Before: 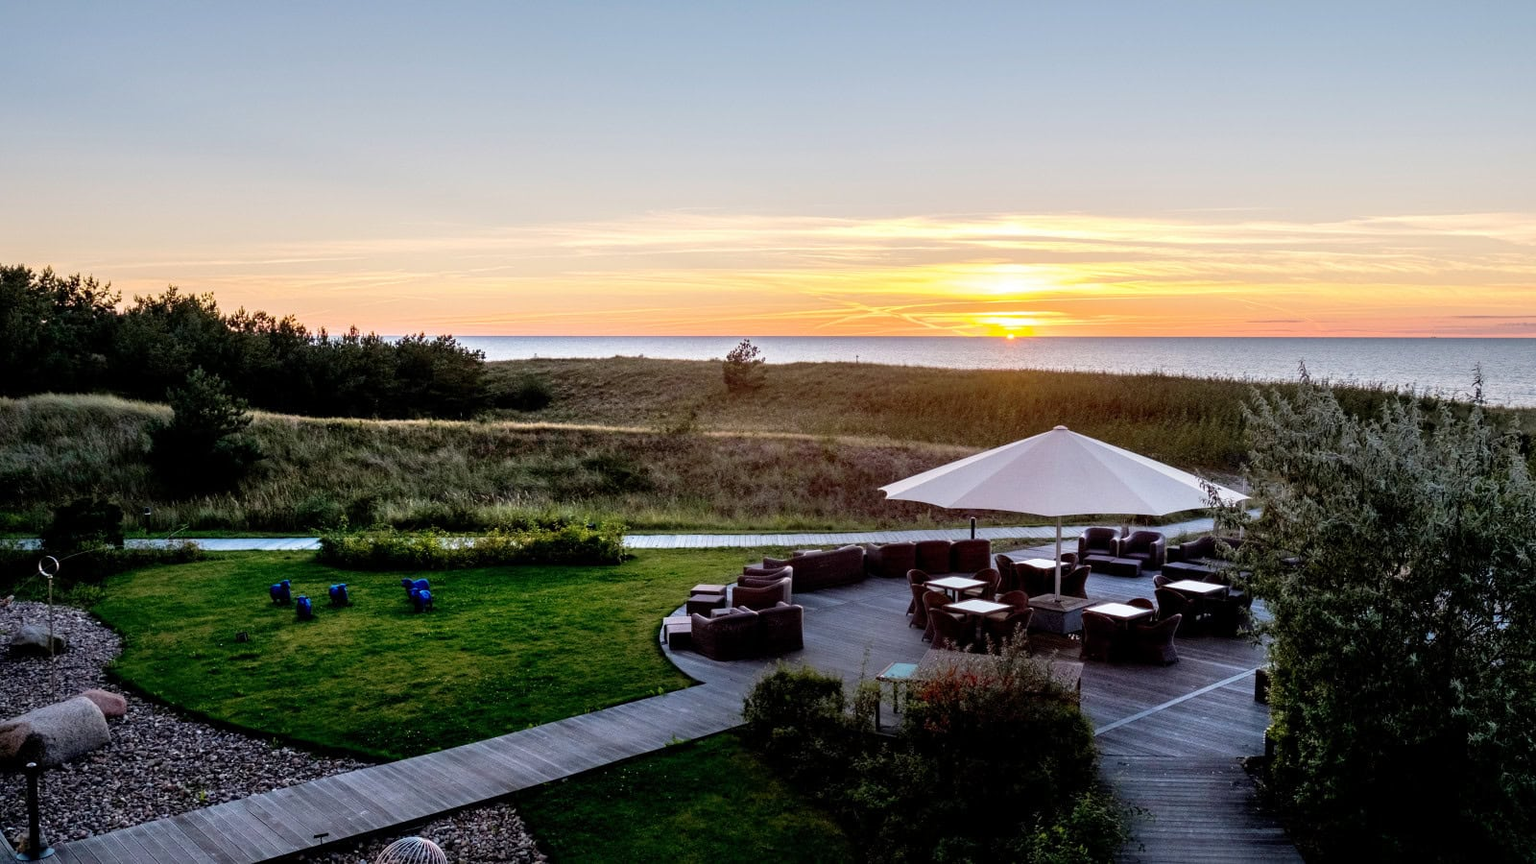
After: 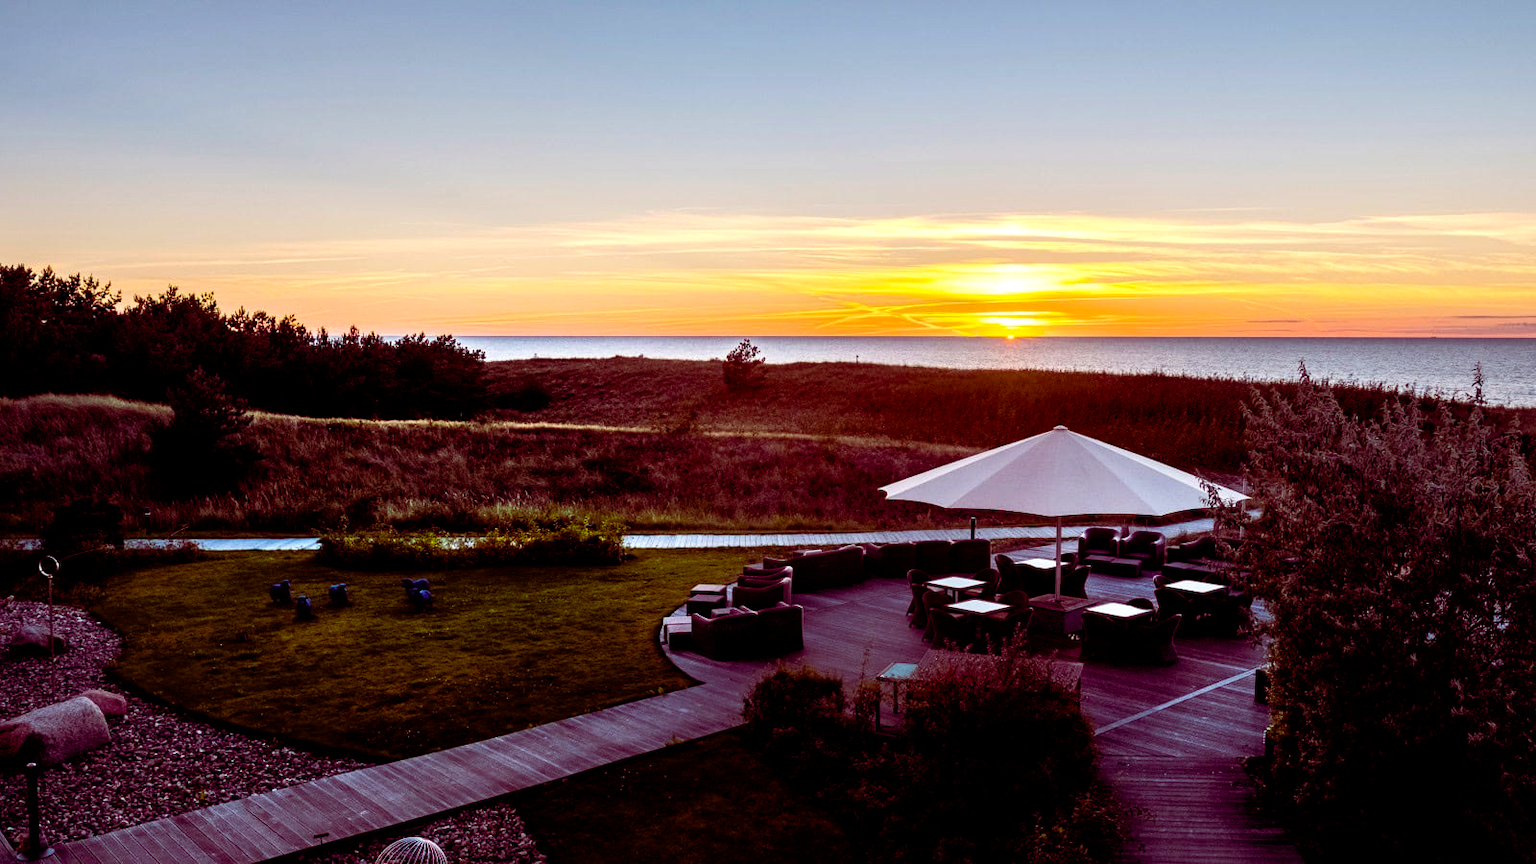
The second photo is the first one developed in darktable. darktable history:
color balance rgb: shadows lift › luminance -19.135%, shadows lift › chroma 35.116%, perceptual saturation grading › global saturation 30.842%, perceptual brilliance grading › highlights 3.37%, perceptual brilliance grading › mid-tones -18.815%, perceptual brilliance grading › shadows -42.109%, global vibrance 20%
